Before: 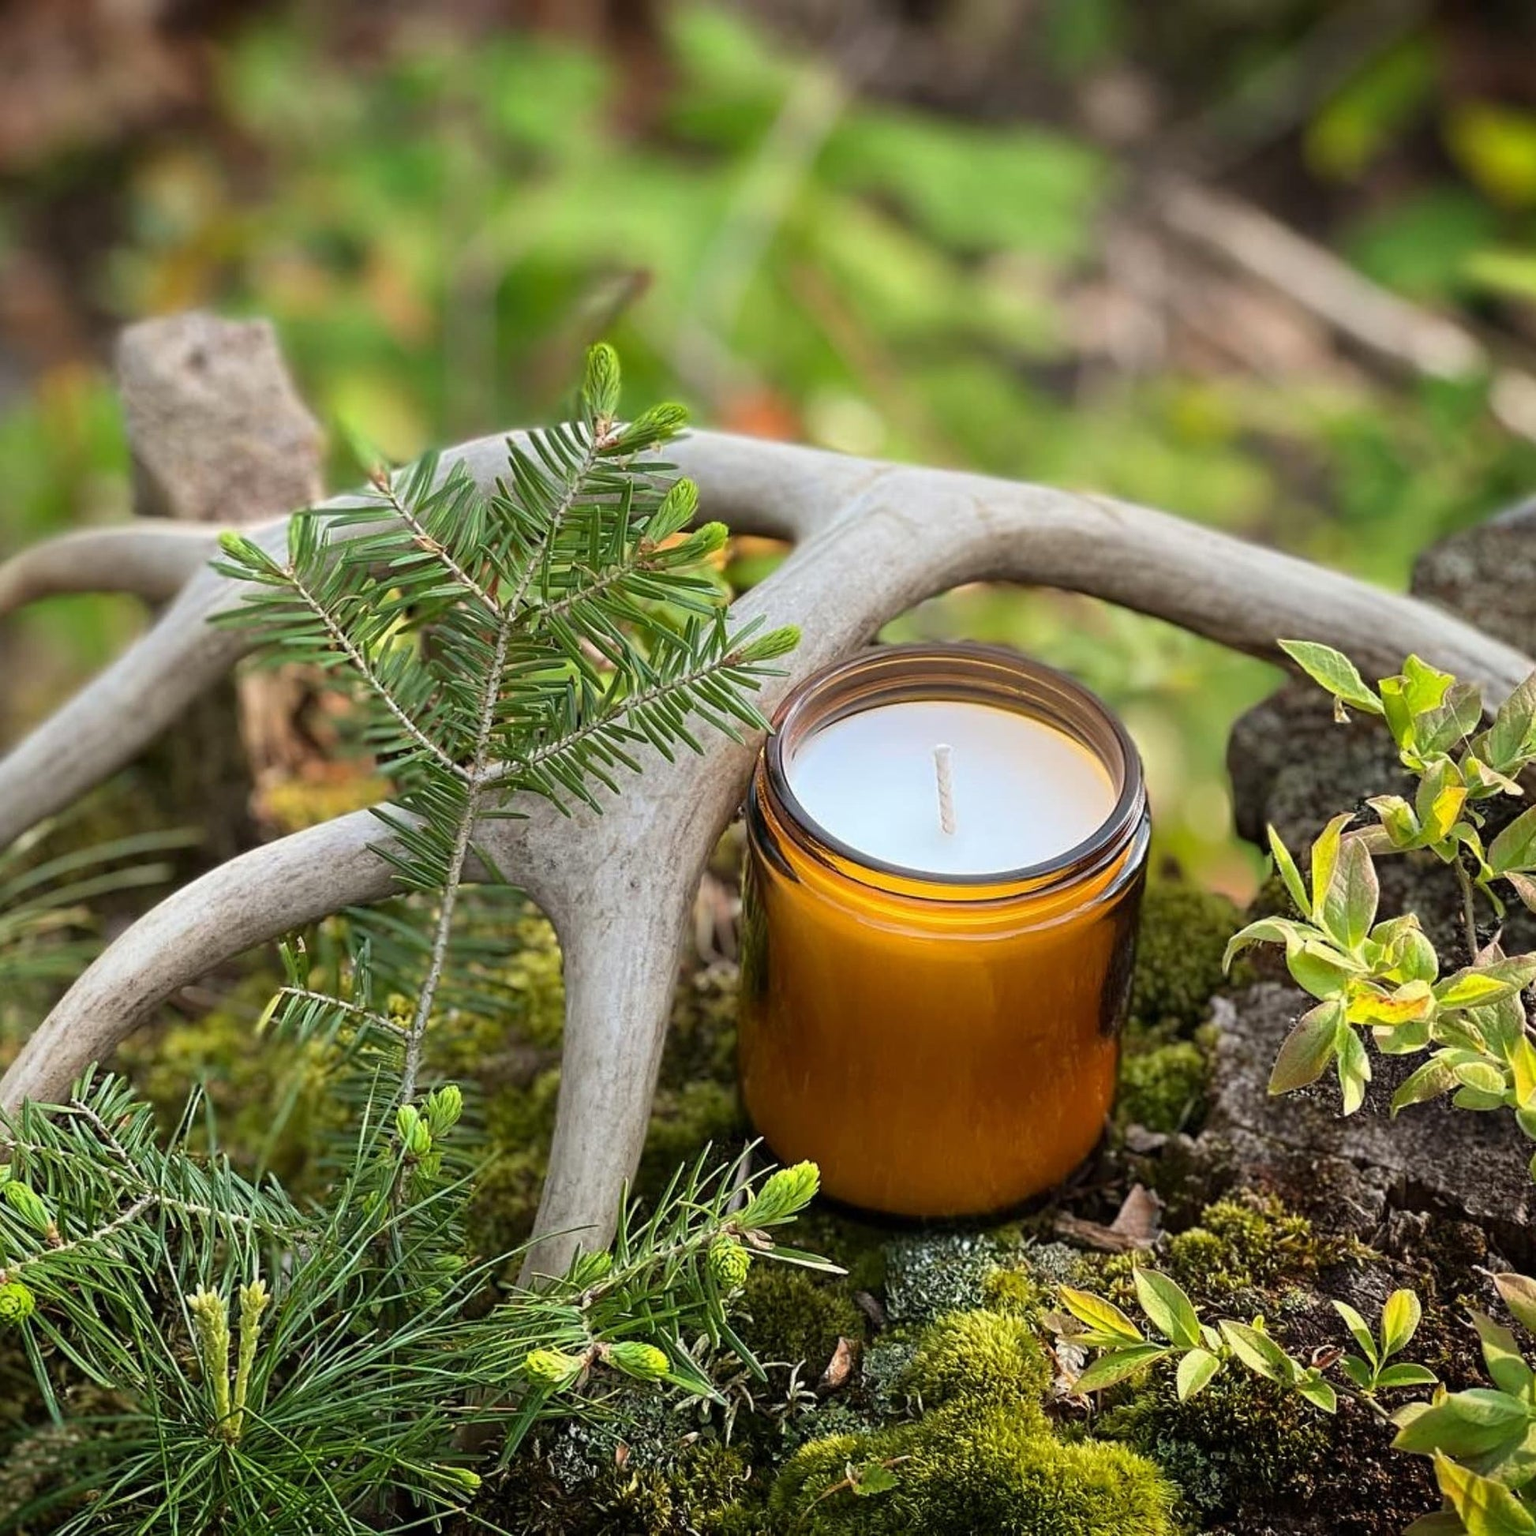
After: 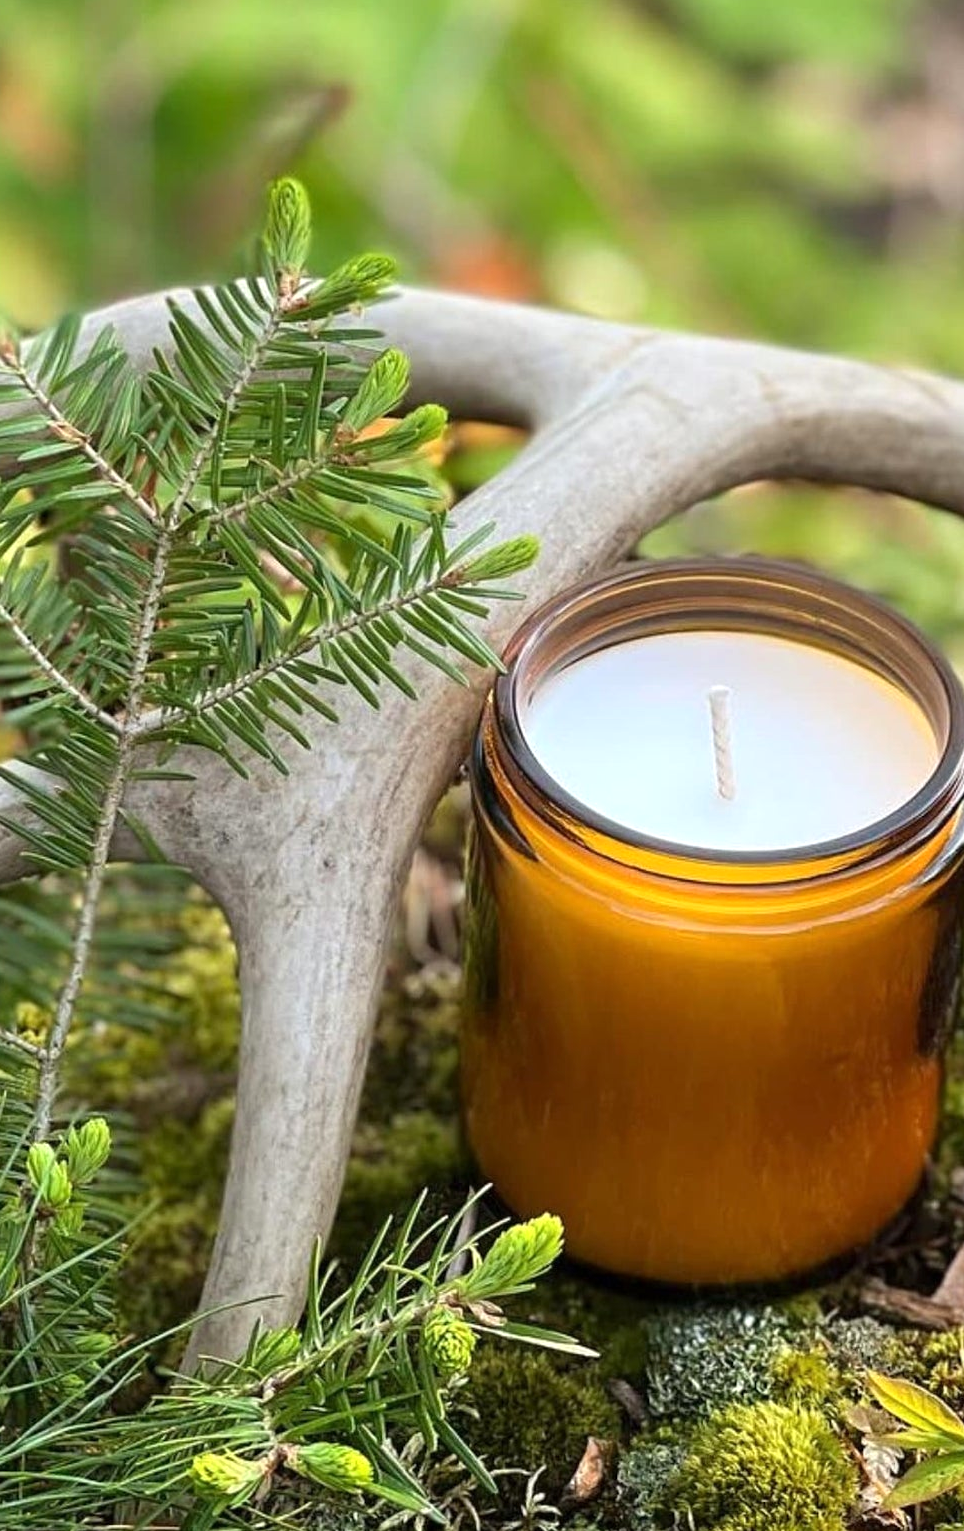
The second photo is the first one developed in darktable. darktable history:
exposure: exposure 0.216 EV, compensate exposure bias true, compensate highlight preservation false
crop and rotate: angle 0.013°, left 24.42%, top 13.229%, right 26.015%, bottom 8.072%
